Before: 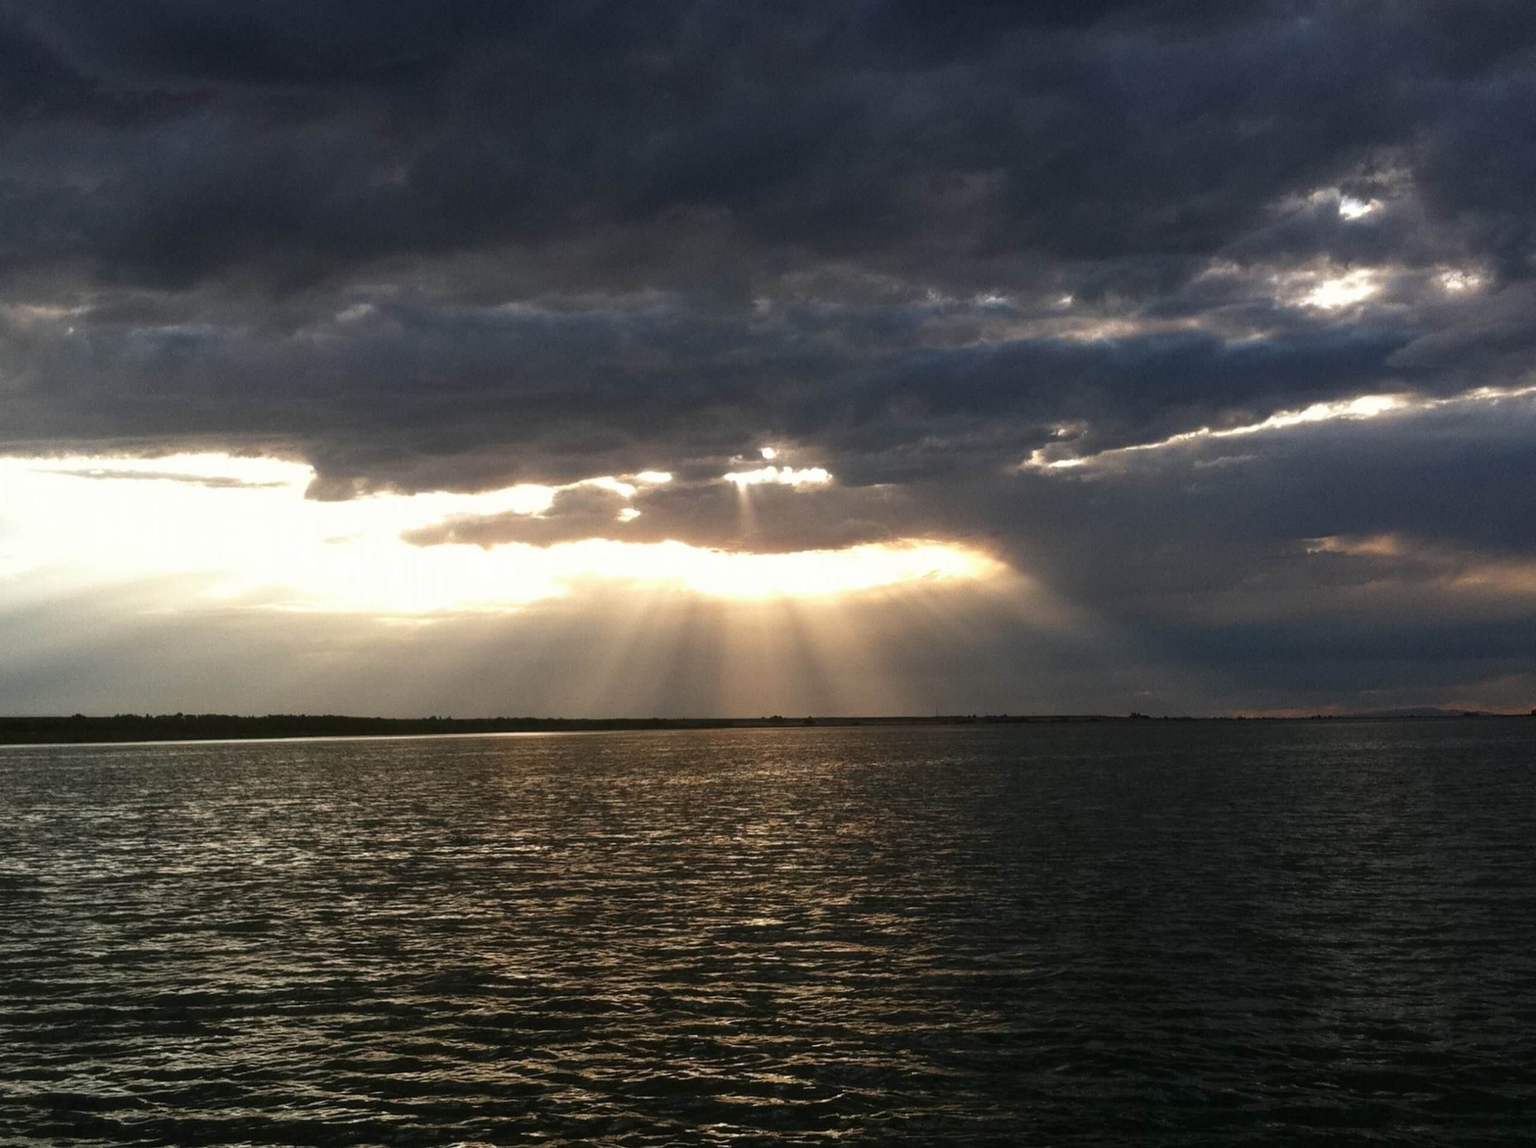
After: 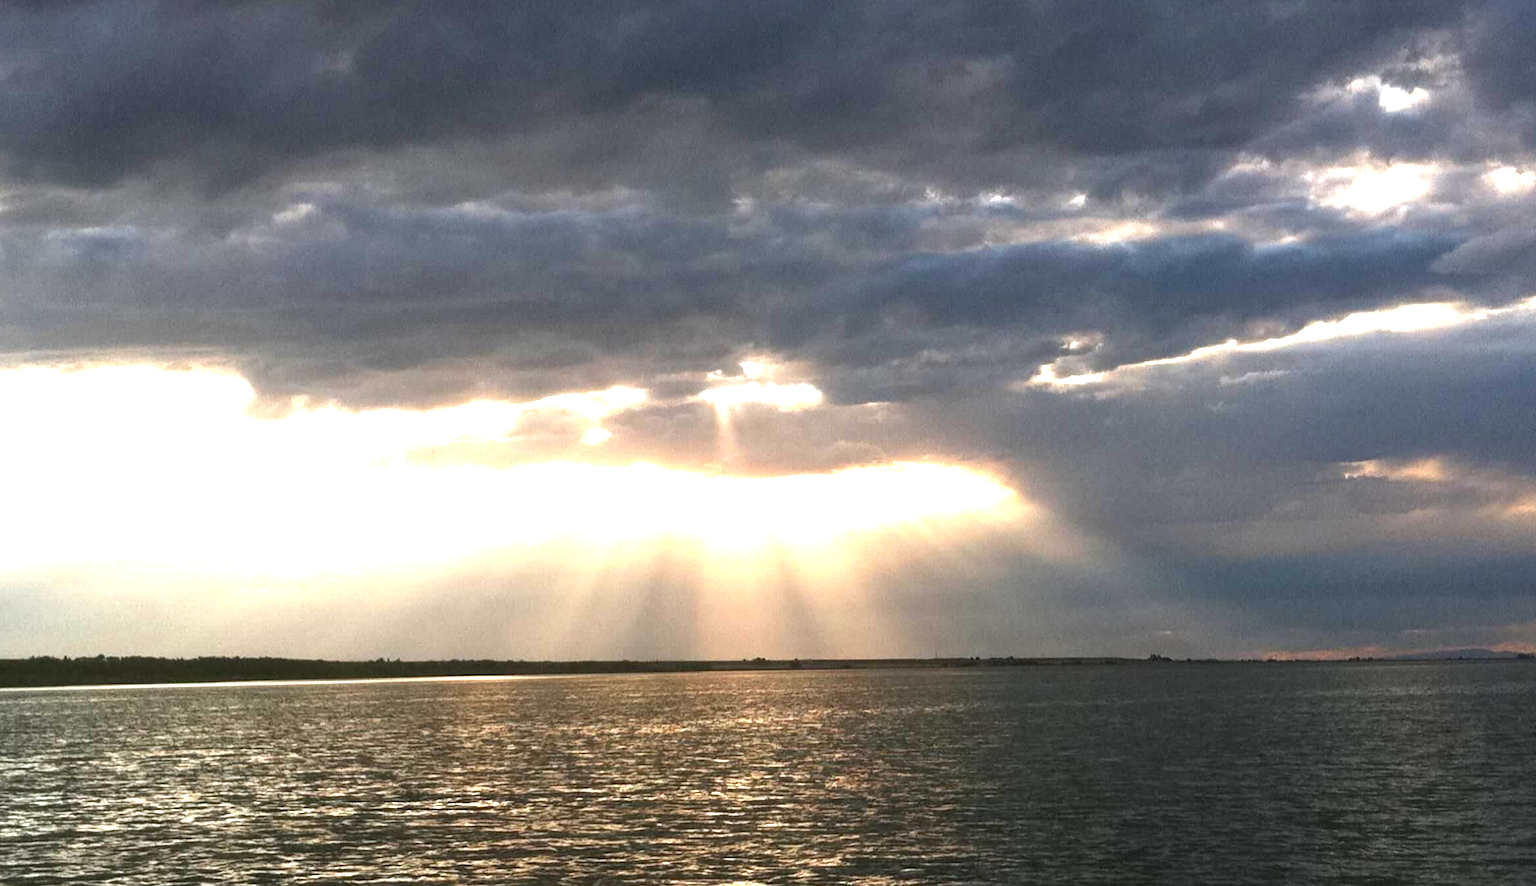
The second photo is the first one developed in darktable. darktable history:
crop: left 5.743%, top 10.405%, right 3.573%, bottom 19.514%
exposure: exposure 1.509 EV, compensate highlight preservation false
